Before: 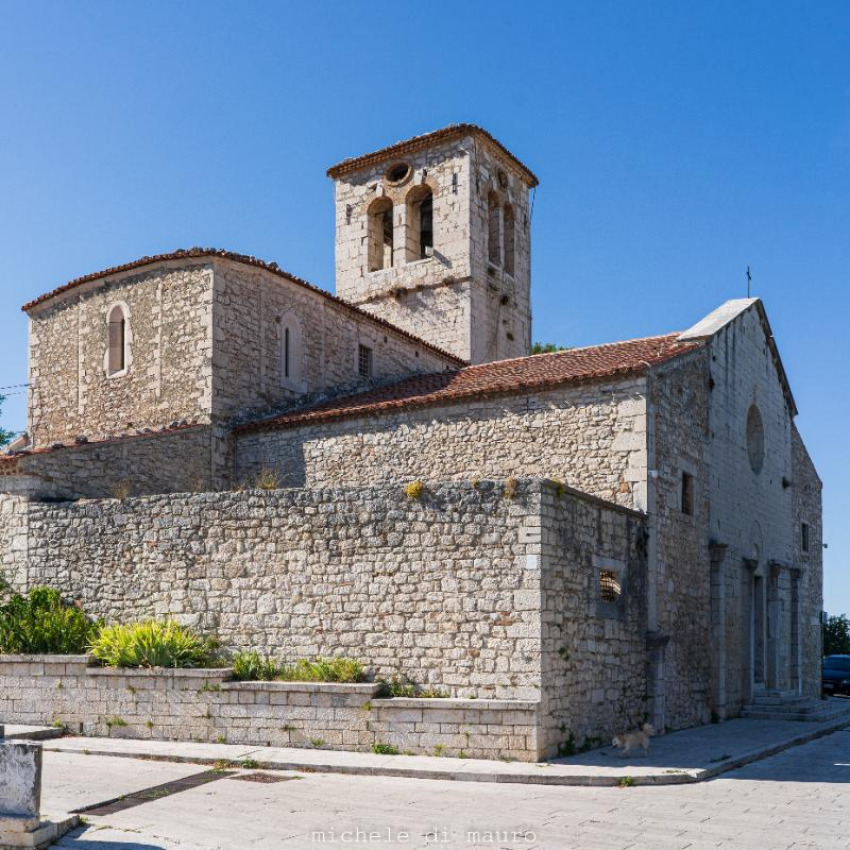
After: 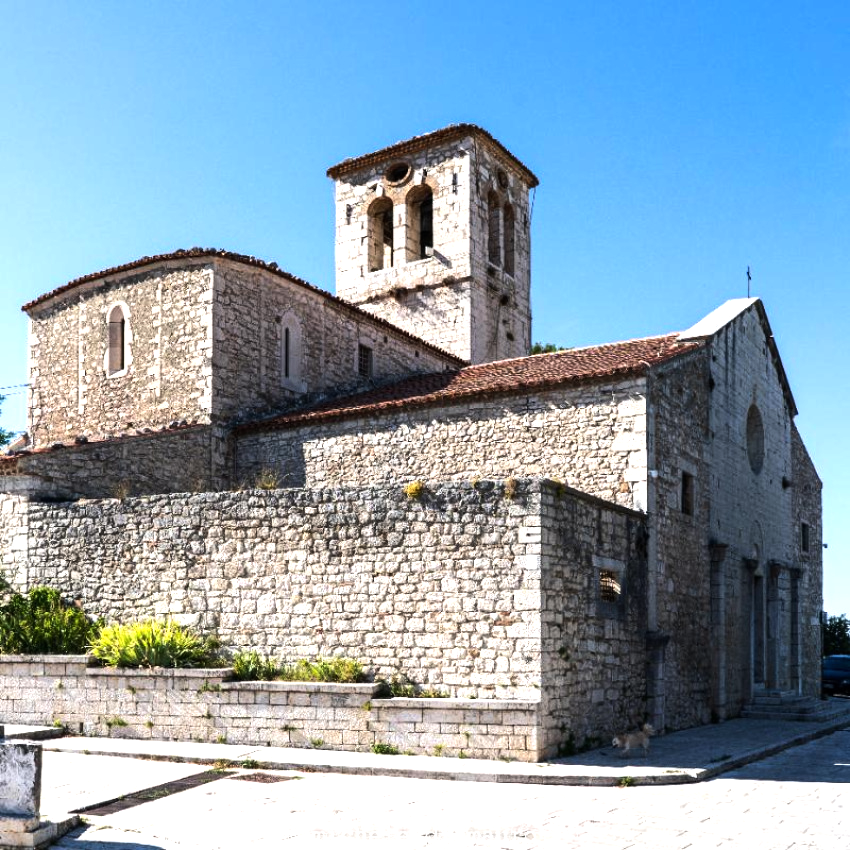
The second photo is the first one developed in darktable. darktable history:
exposure: exposure -0.01 EV, compensate highlight preservation false
tone equalizer: -8 EV -1.08 EV, -7 EV -1.01 EV, -6 EV -0.867 EV, -5 EV -0.578 EV, -3 EV 0.578 EV, -2 EV 0.867 EV, -1 EV 1.01 EV, +0 EV 1.08 EV, edges refinement/feathering 500, mask exposure compensation -1.57 EV, preserve details no
